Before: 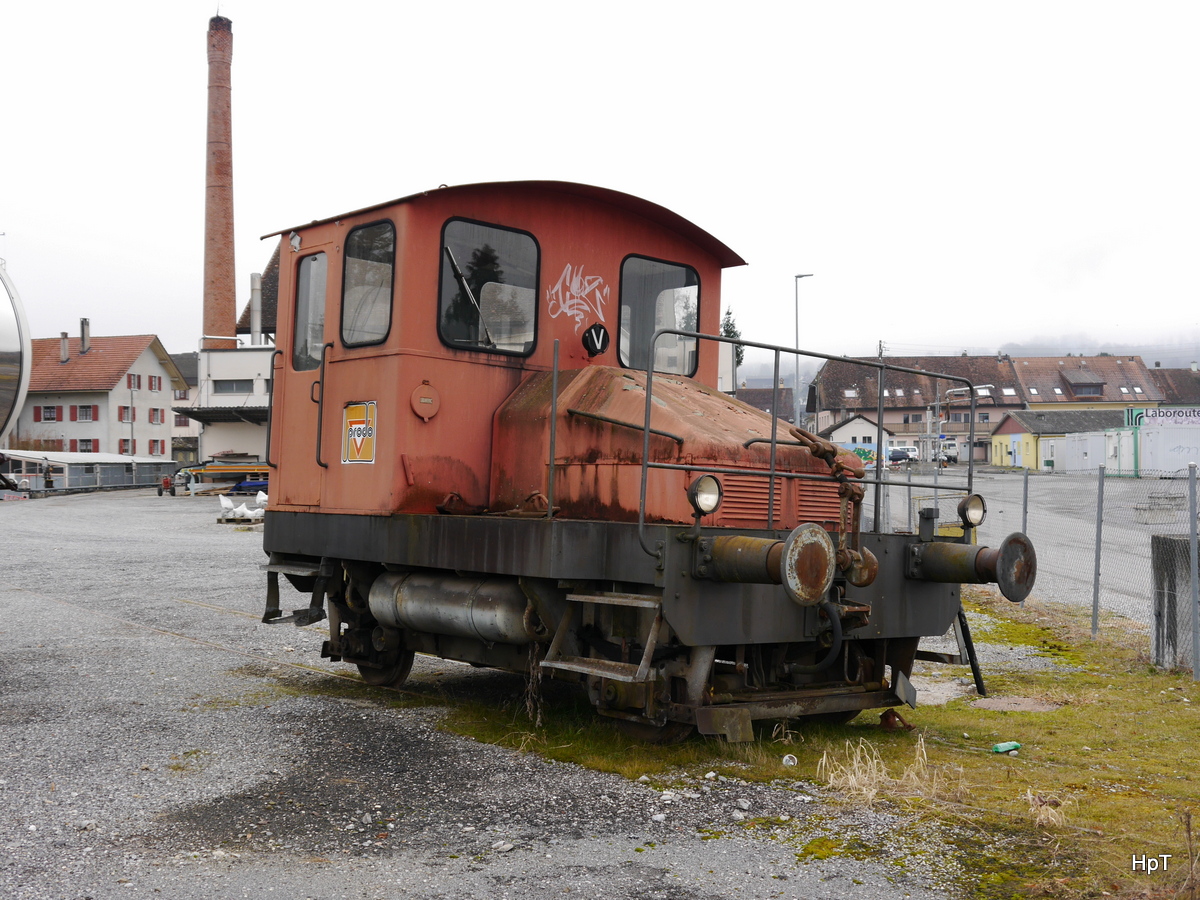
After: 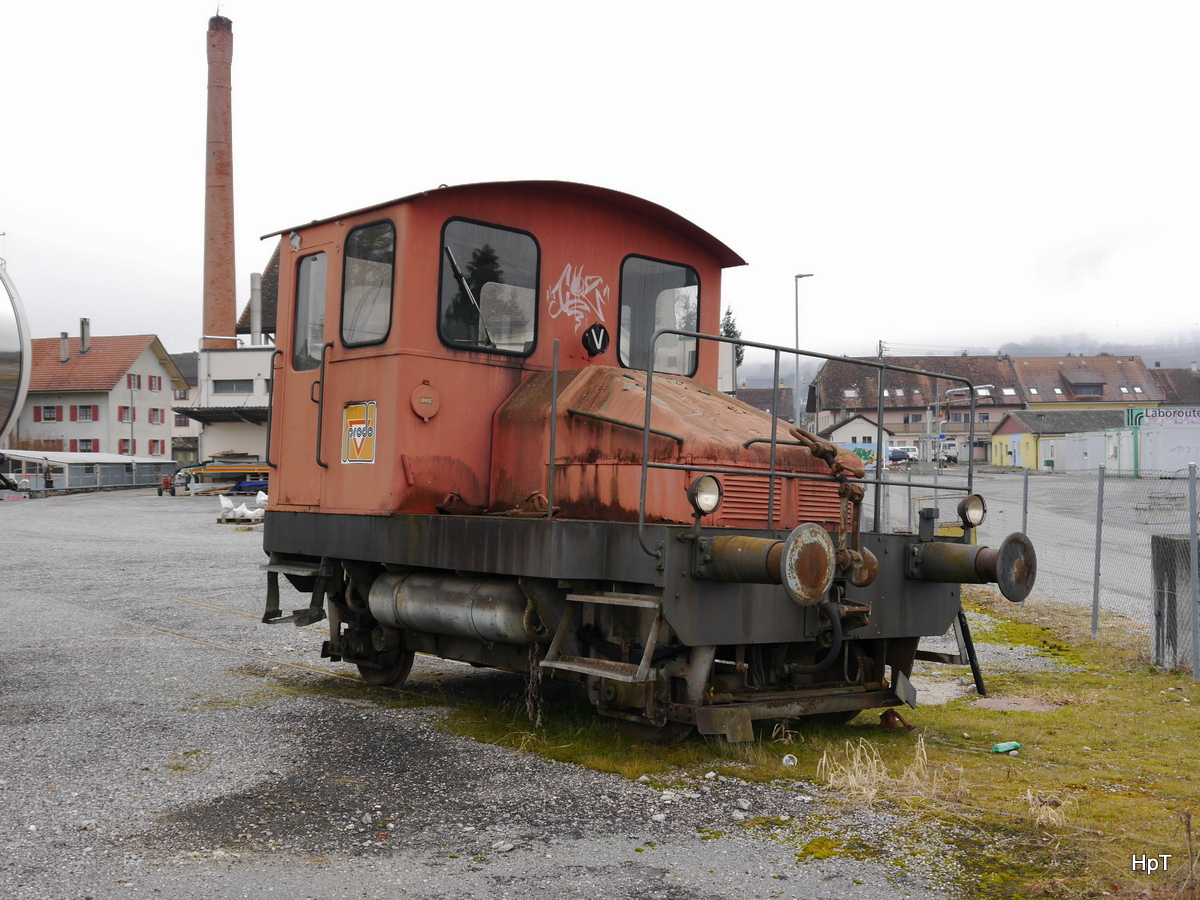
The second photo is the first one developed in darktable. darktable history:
shadows and highlights: shadows 30.14
